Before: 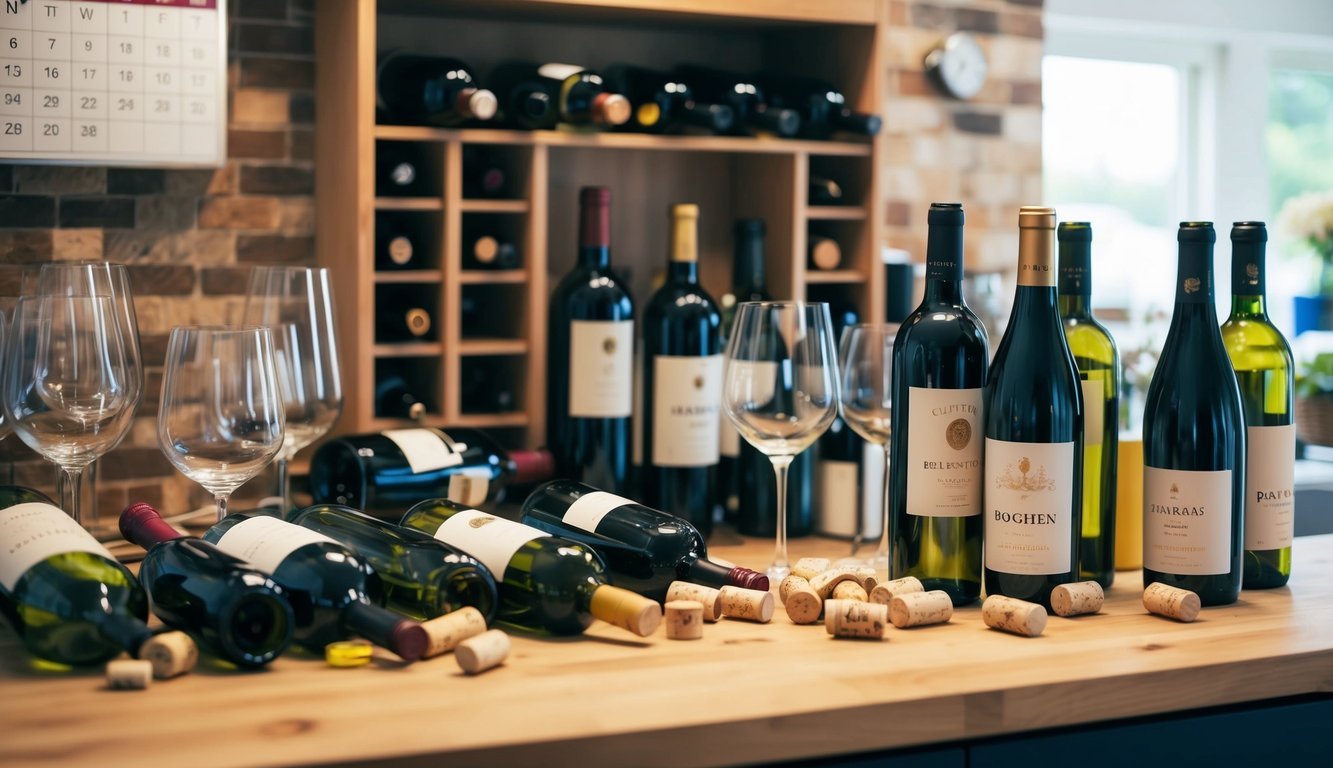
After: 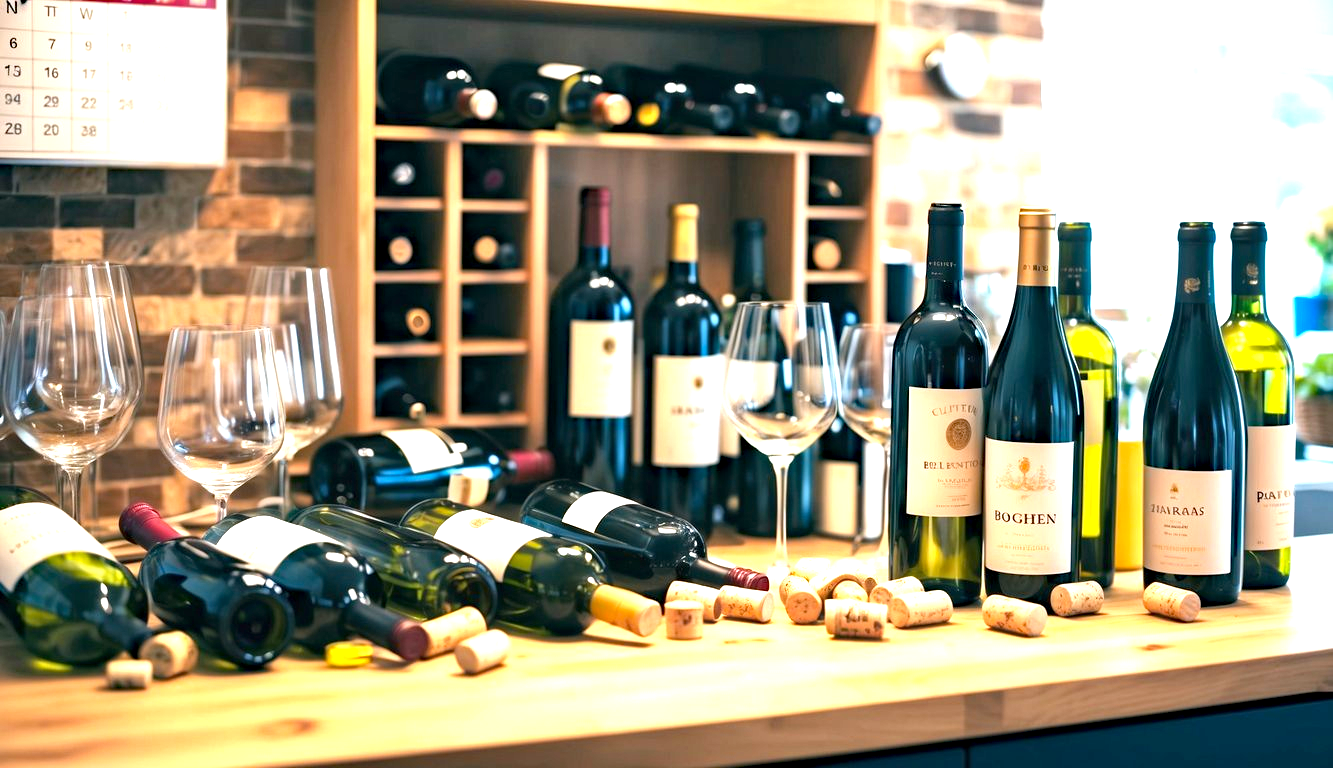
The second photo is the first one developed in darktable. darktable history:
haze removal: strength 0.29, distance 0.25, compatibility mode true, adaptive false
exposure: black level correction 0, exposure 1.45 EV, compensate exposure bias true, compensate highlight preservation false
